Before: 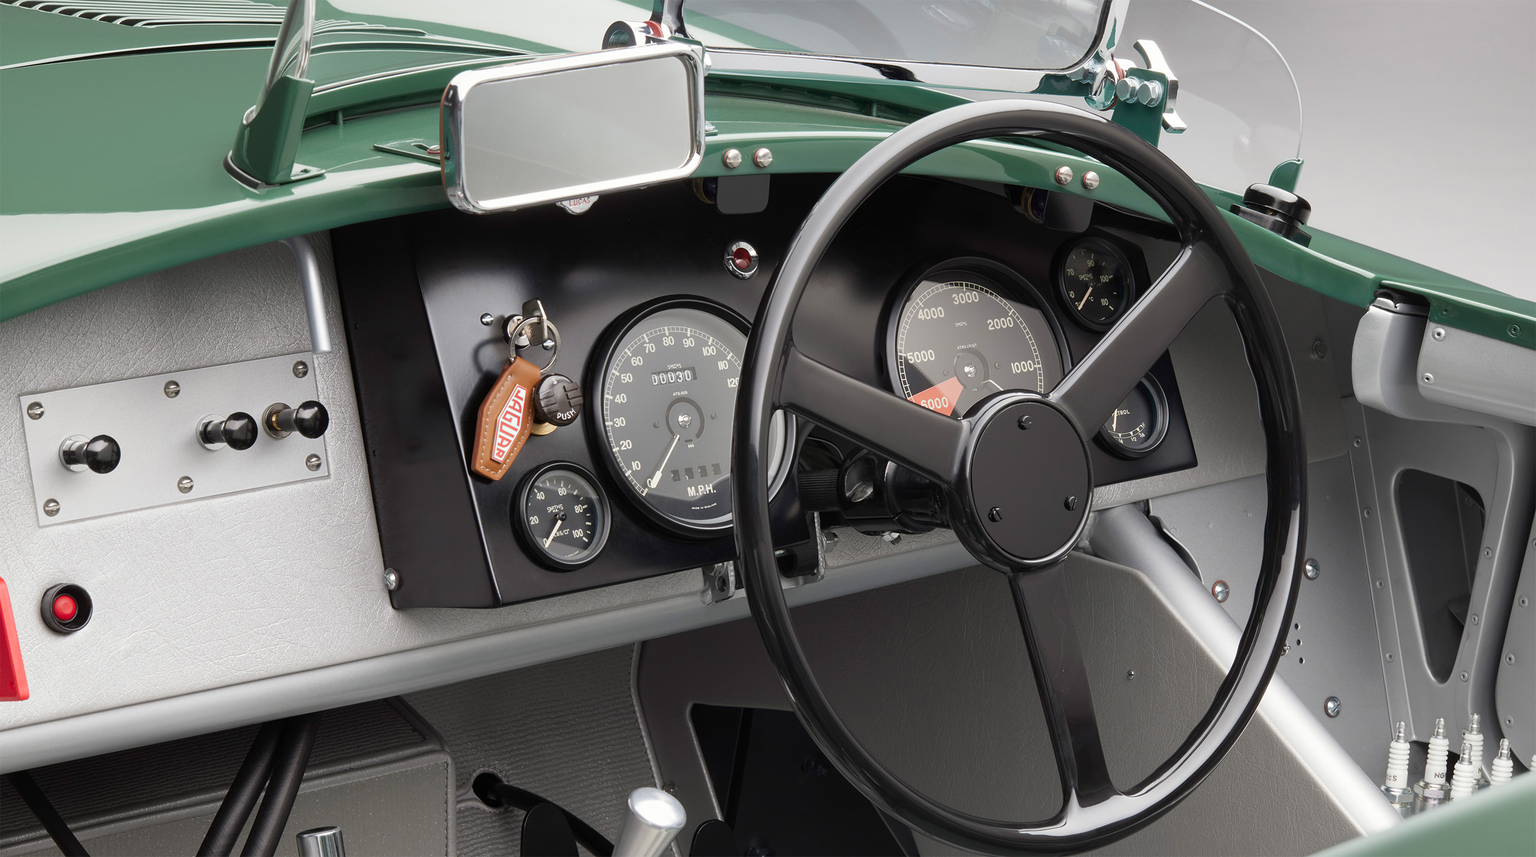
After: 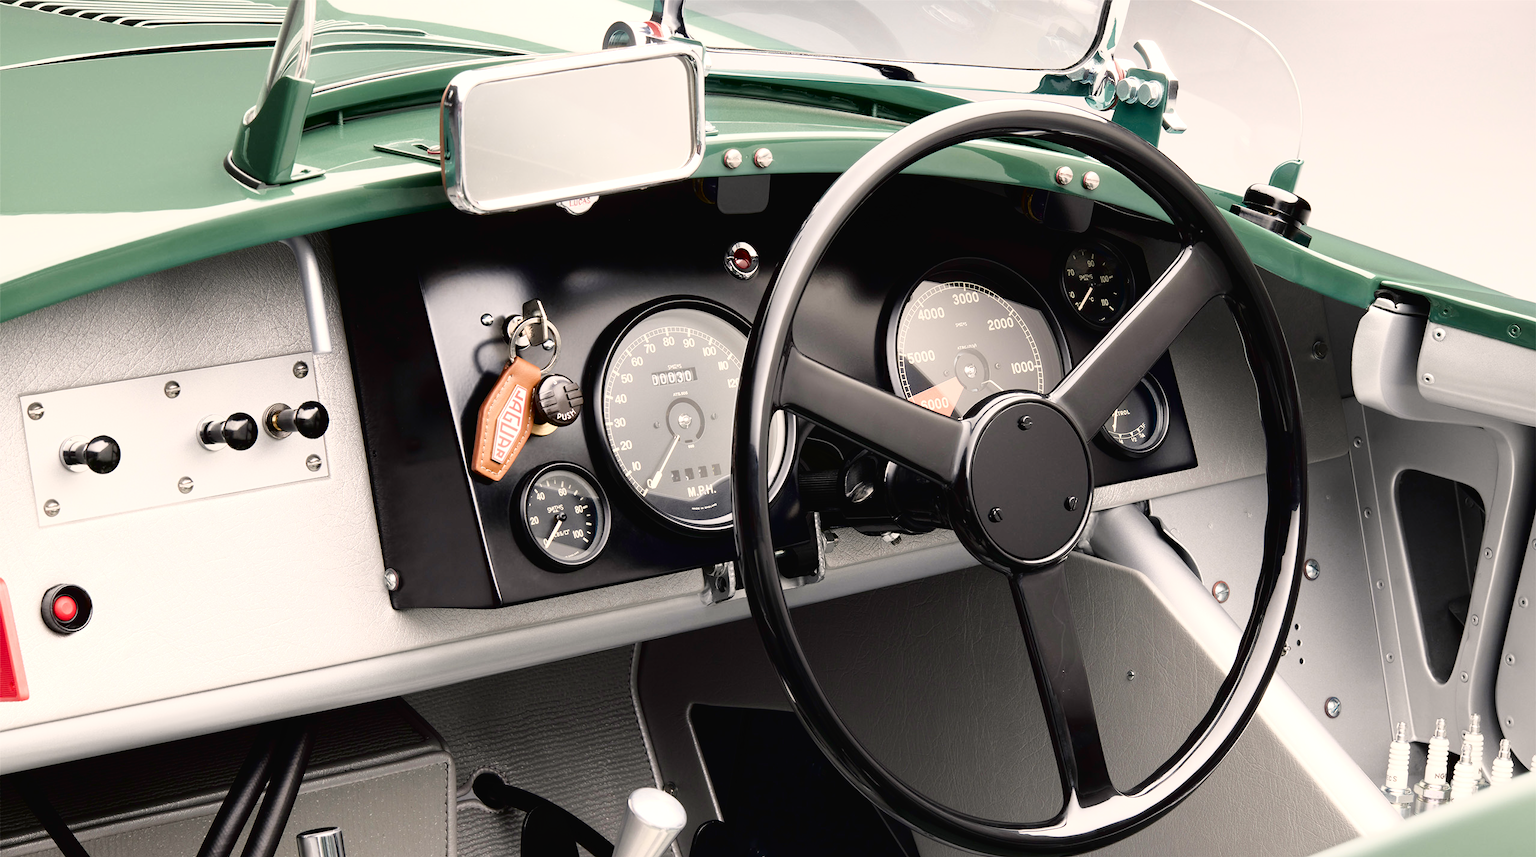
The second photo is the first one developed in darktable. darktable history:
color balance rgb: highlights gain › chroma 3.097%, highlights gain › hue 60.15°, perceptual saturation grading › global saturation 20%, perceptual saturation grading › highlights -49.297%, perceptual saturation grading › shadows 25.194%
tone curve: curves: ch0 [(0, 0.016) (0.11, 0.039) (0.259, 0.235) (0.383, 0.437) (0.499, 0.597) (0.733, 0.867) (0.843, 0.948) (1, 1)], color space Lab, independent channels, preserve colors none
tone equalizer: -8 EV -0.388 EV, -7 EV -0.376 EV, -6 EV -0.349 EV, -5 EV -0.186 EV, -3 EV 0.243 EV, -2 EV 0.347 EV, -1 EV 0.372 EV, +0 EV 0.404 EV
